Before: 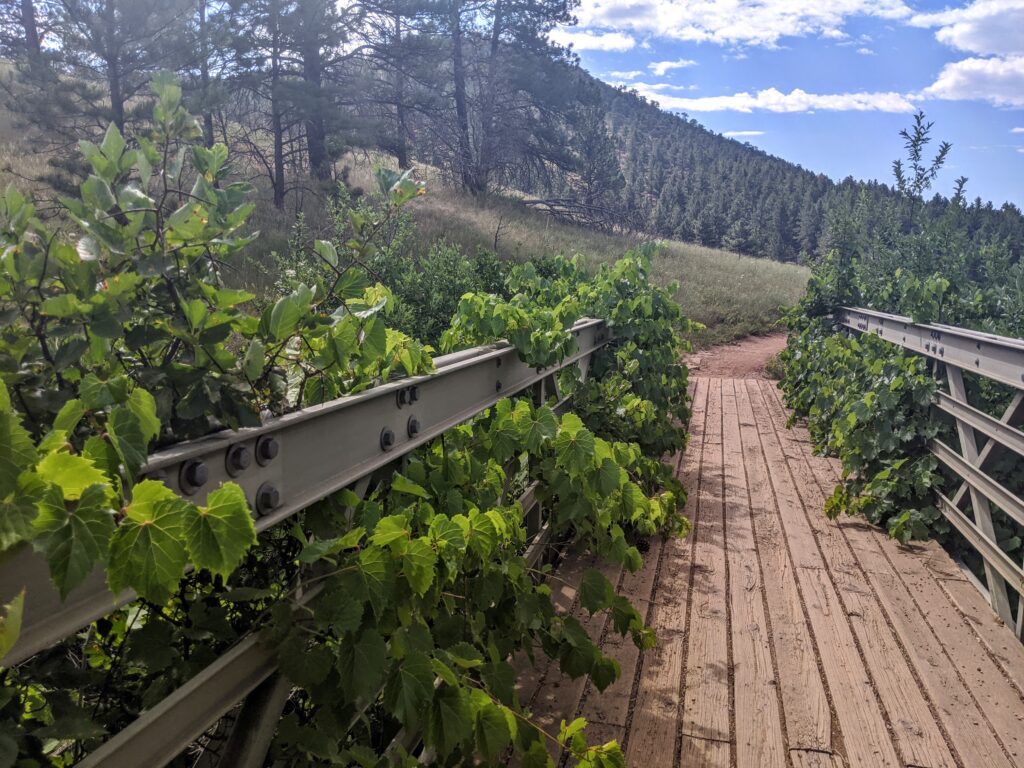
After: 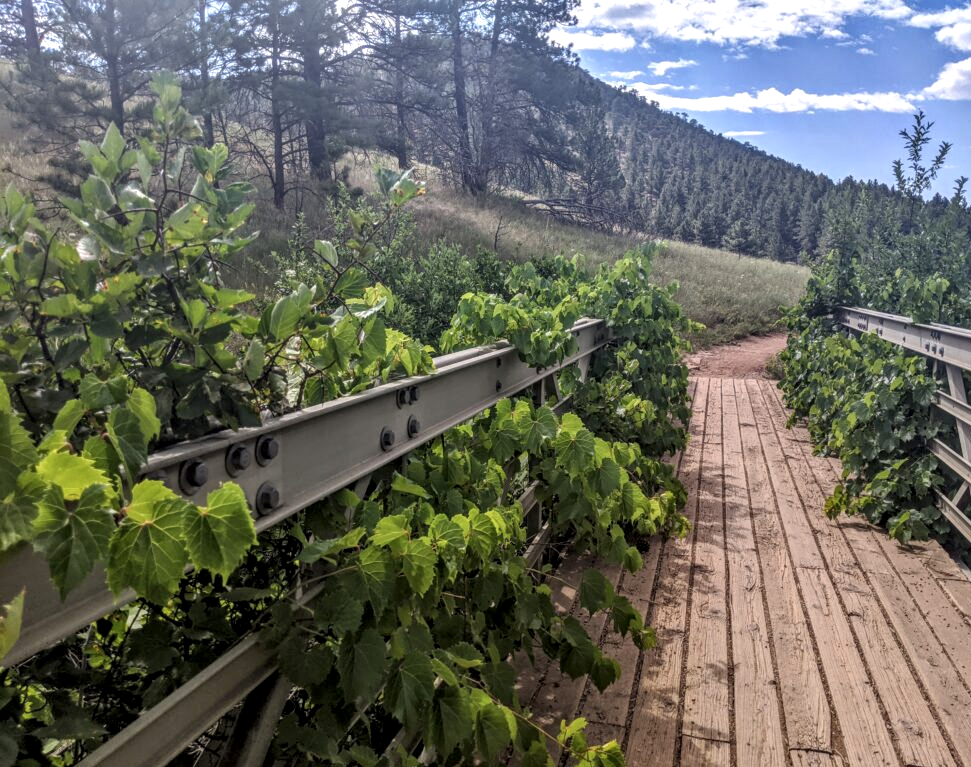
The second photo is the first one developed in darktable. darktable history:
local contrast: detail 130%
shadows and highlights: radius 171.16, shadows 27, white point adjustment 3.13, highlights -67.95, soften with gaussian
crop and rotate: right 5.167%
